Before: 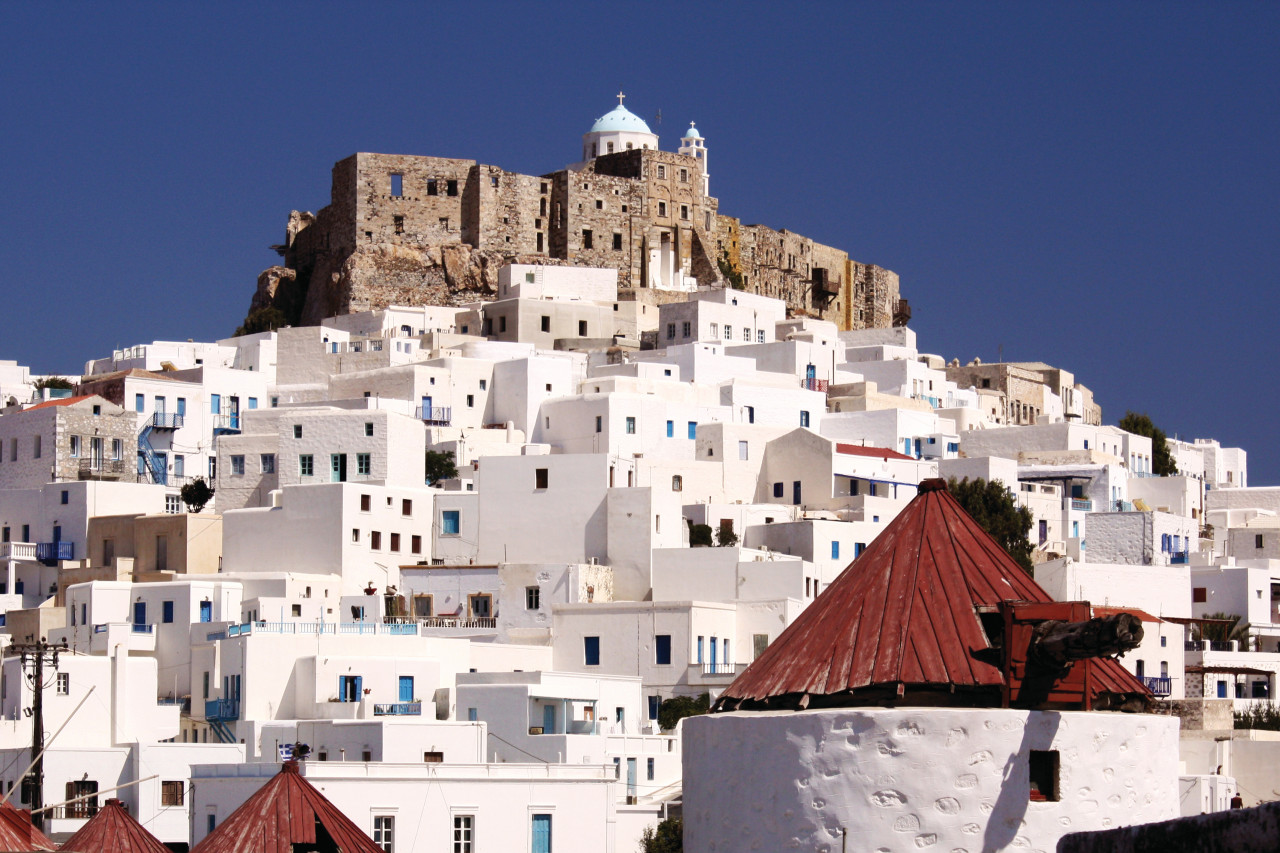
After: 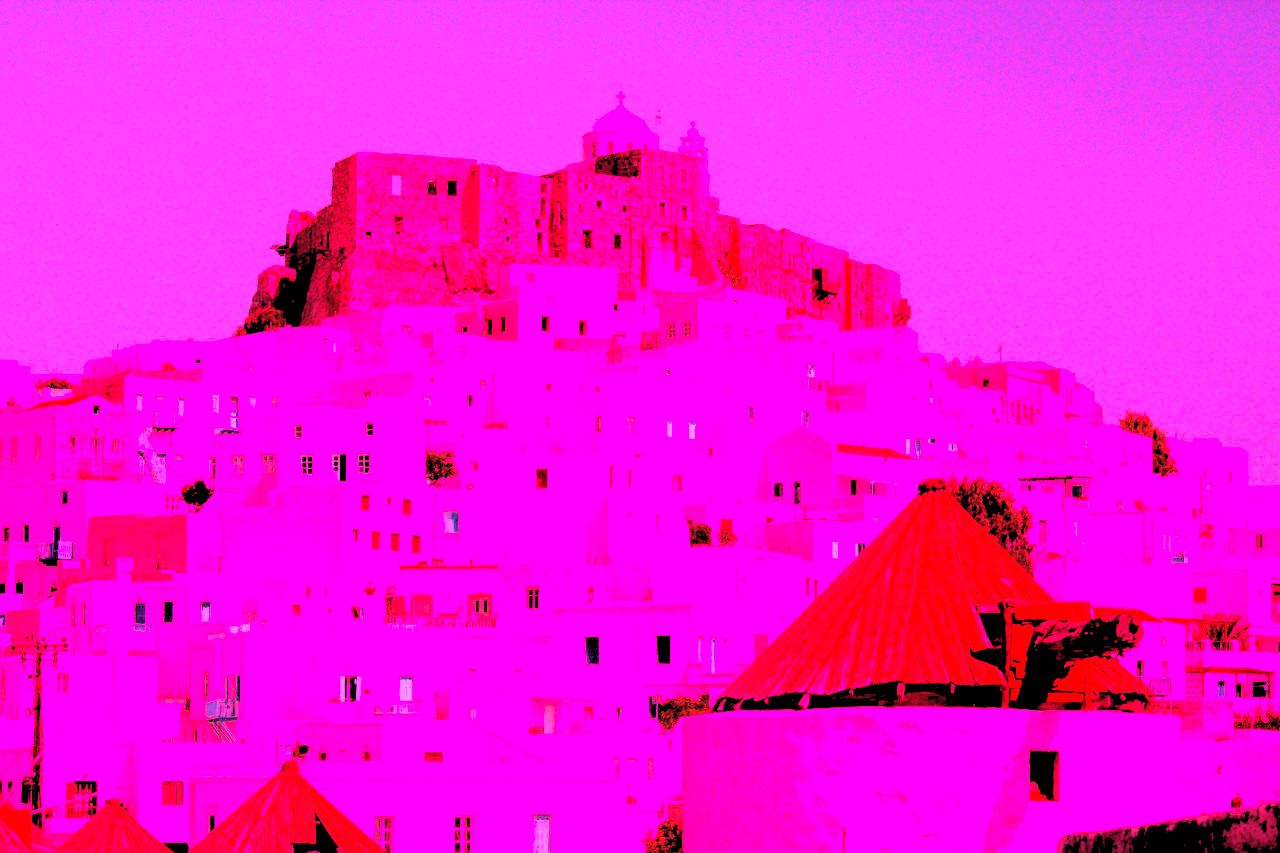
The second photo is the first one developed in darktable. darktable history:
rgb levels: levels [[0.029, 0.461, 0.922], [0, 0.5, 1], [0, 0.5, 1]]
contrast brightness saturation: contrast 0.07, brightness 0.08, saturation 0.18
white balance: red 4.26, blue 1.802
